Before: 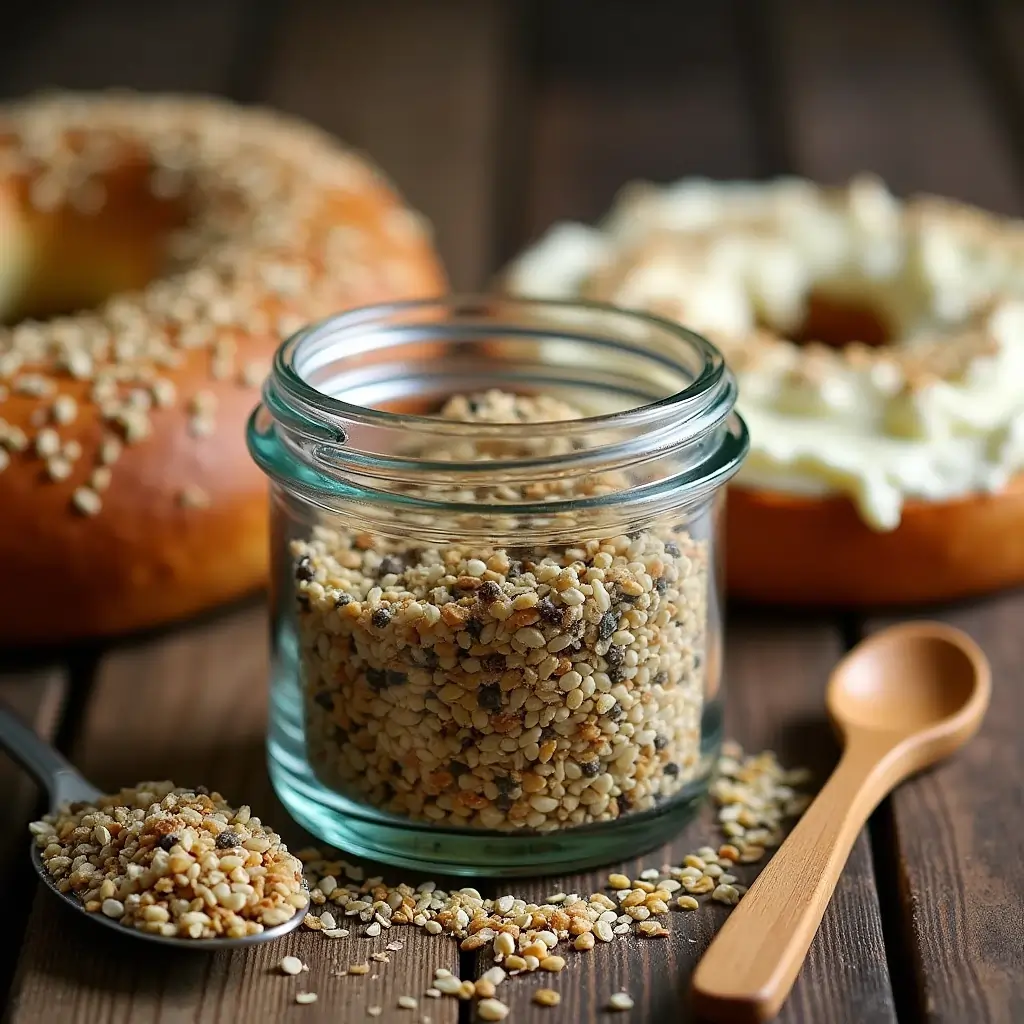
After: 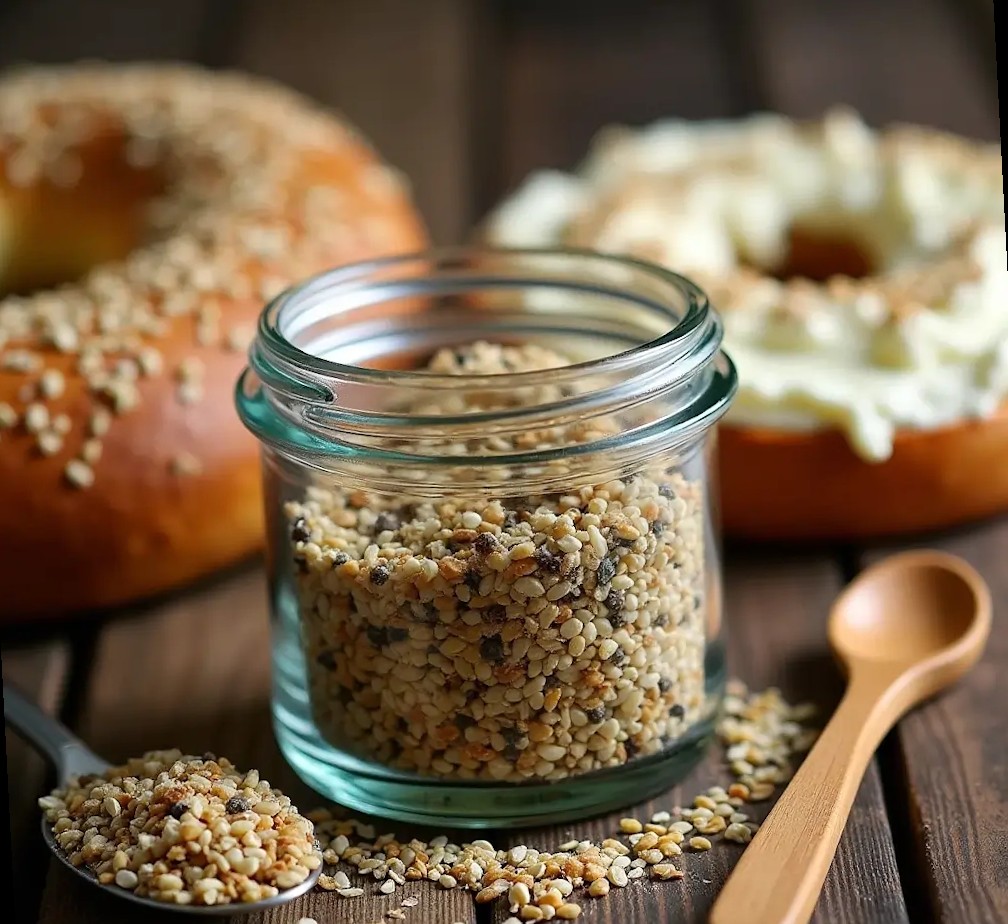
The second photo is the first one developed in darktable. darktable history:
rotate and perspective: rotation -3°, crop left 0.031, crop right 0.968, crop top 0.07, crop bottom 0.93
tone equalizer: on, module defaults
